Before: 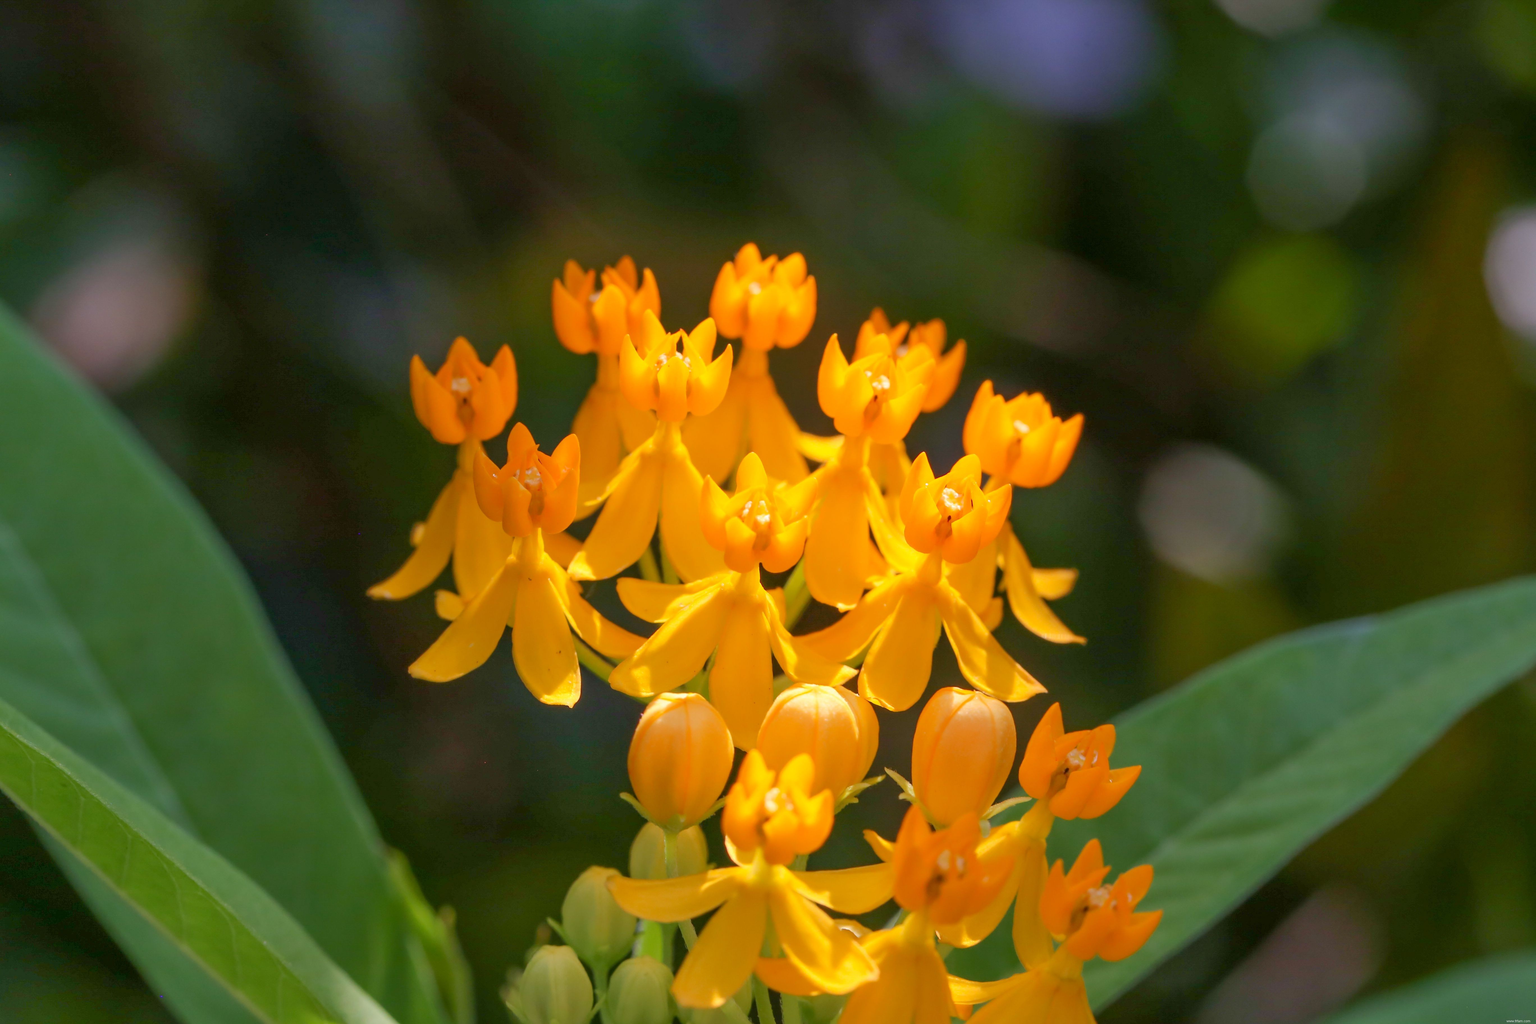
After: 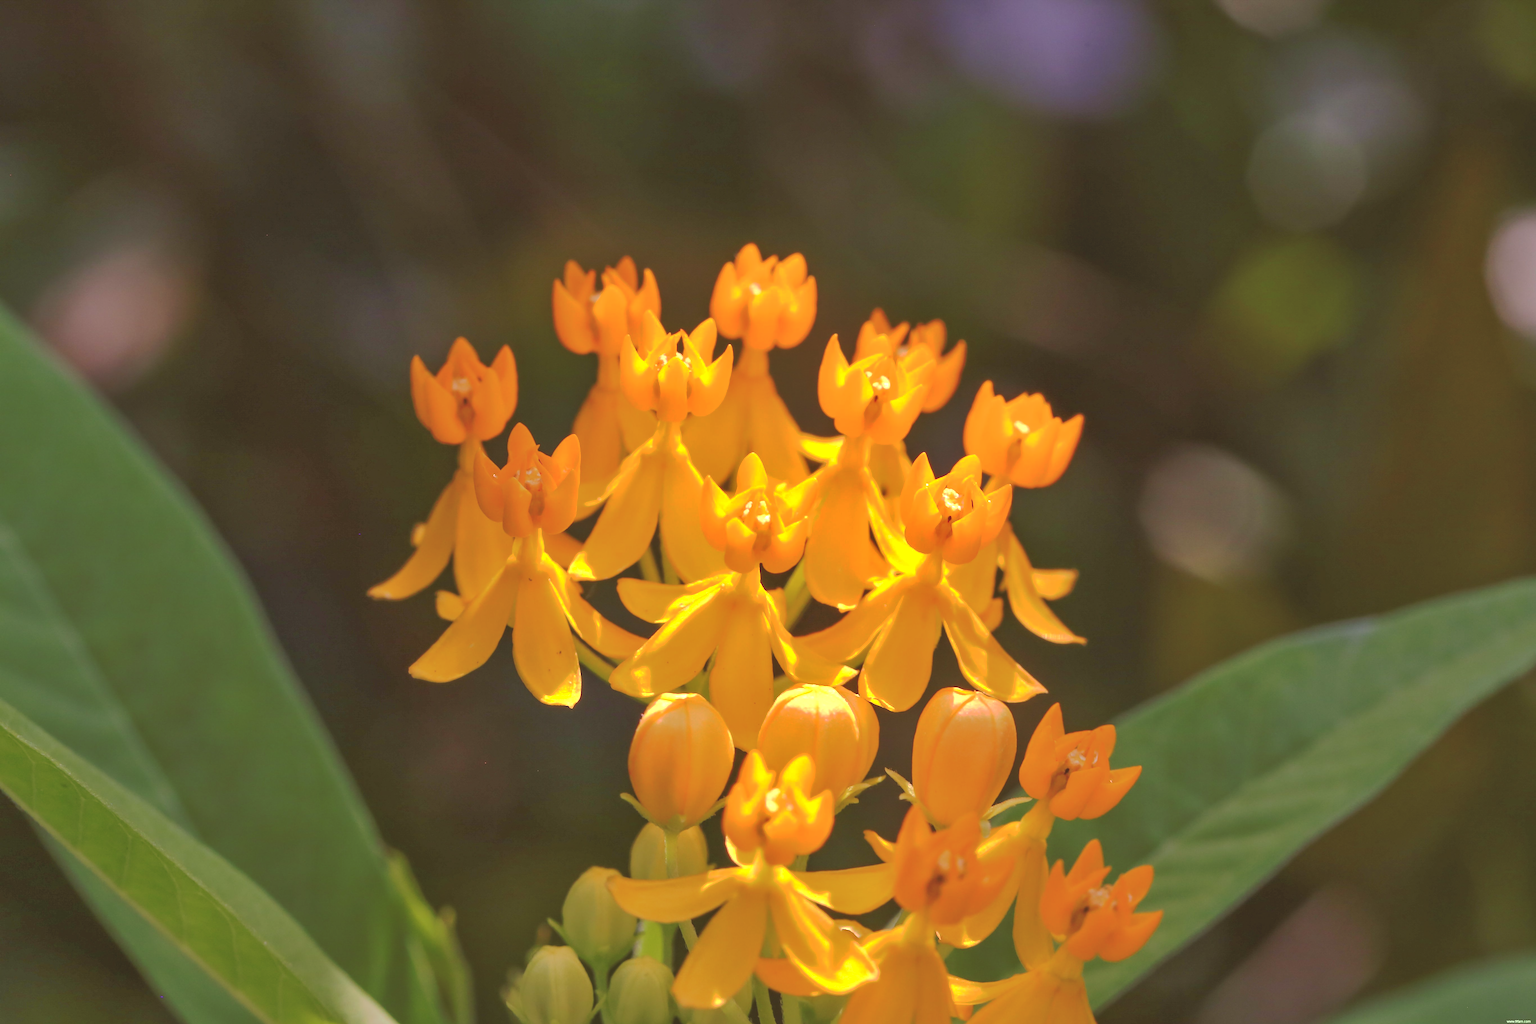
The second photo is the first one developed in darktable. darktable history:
exposure: black level correction 0, exposure 0.5 EV, compensate exposure bias true, compensate highlight preservation false
color correction: highlights a* 6.27, highlights b* 8.19, shadows a* 5.94, shadows b* 7.23, saturation 0.9
shadows and highlights: shadows 32, highlights -32, soften with gaussian
tone curve: curves: ch0 [(0, 0) (0.003, 0.149) (0.011, 0.152) (0.025, 0.154) (0.044, 0.164) (0.069, 0.179) (0.1, 0.194) (0.136, 0.211) (0.177, 0.232) (0.224, 0.258) (0.277, 0.289) (0.335, 0.326) (0.399, 0.371) (0.468, 0.438) (0.543, 0.504) (0.623, 0.569) (0.709, 0.642) (0.801, 0.716) (0.898, 0.775) (1, 1)], preserve colors none
